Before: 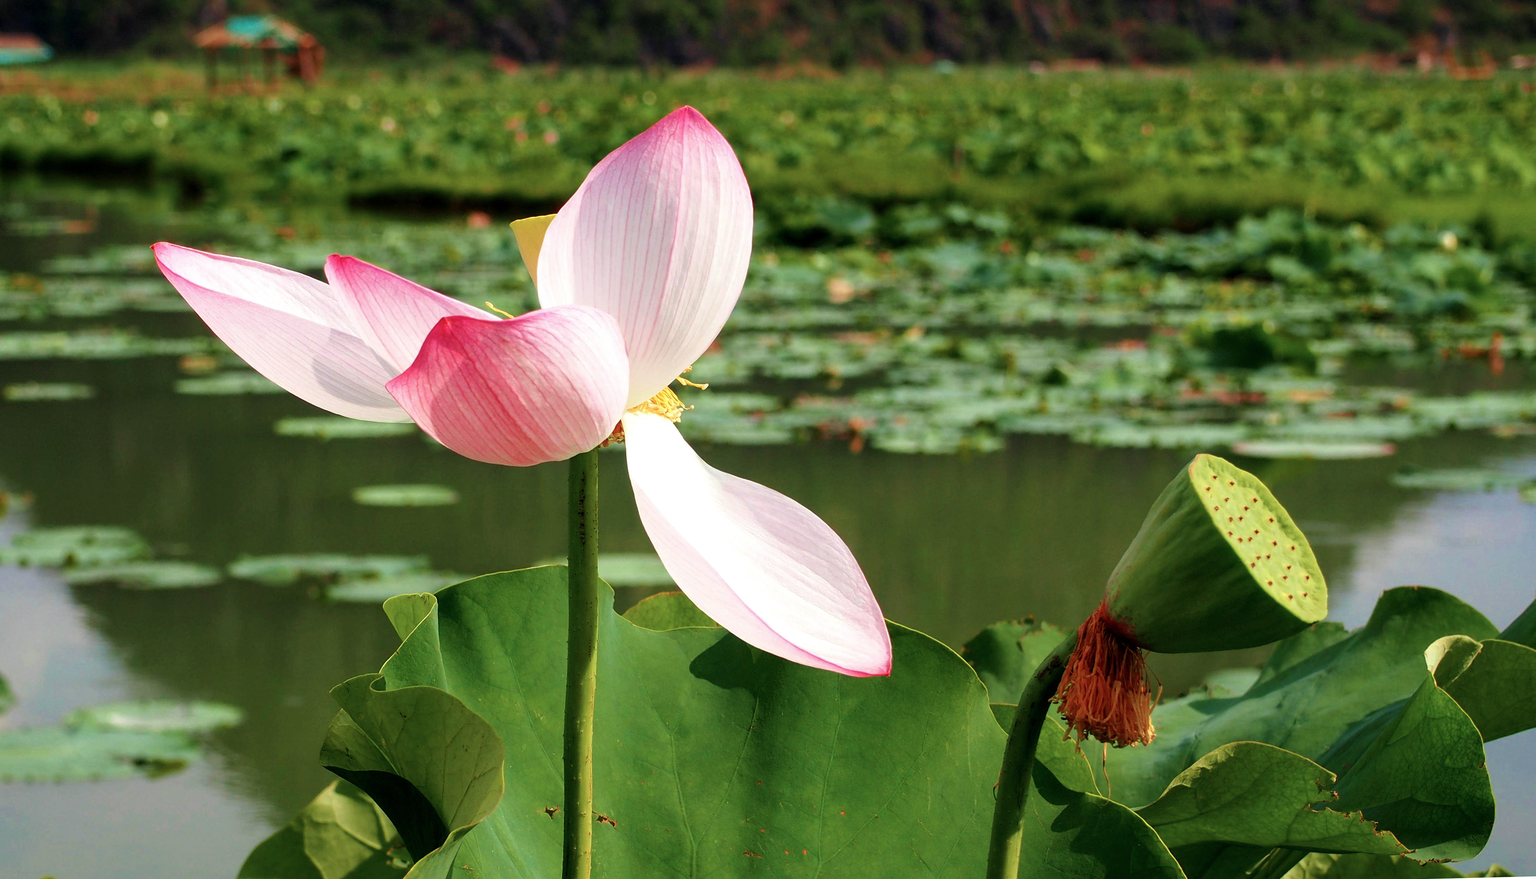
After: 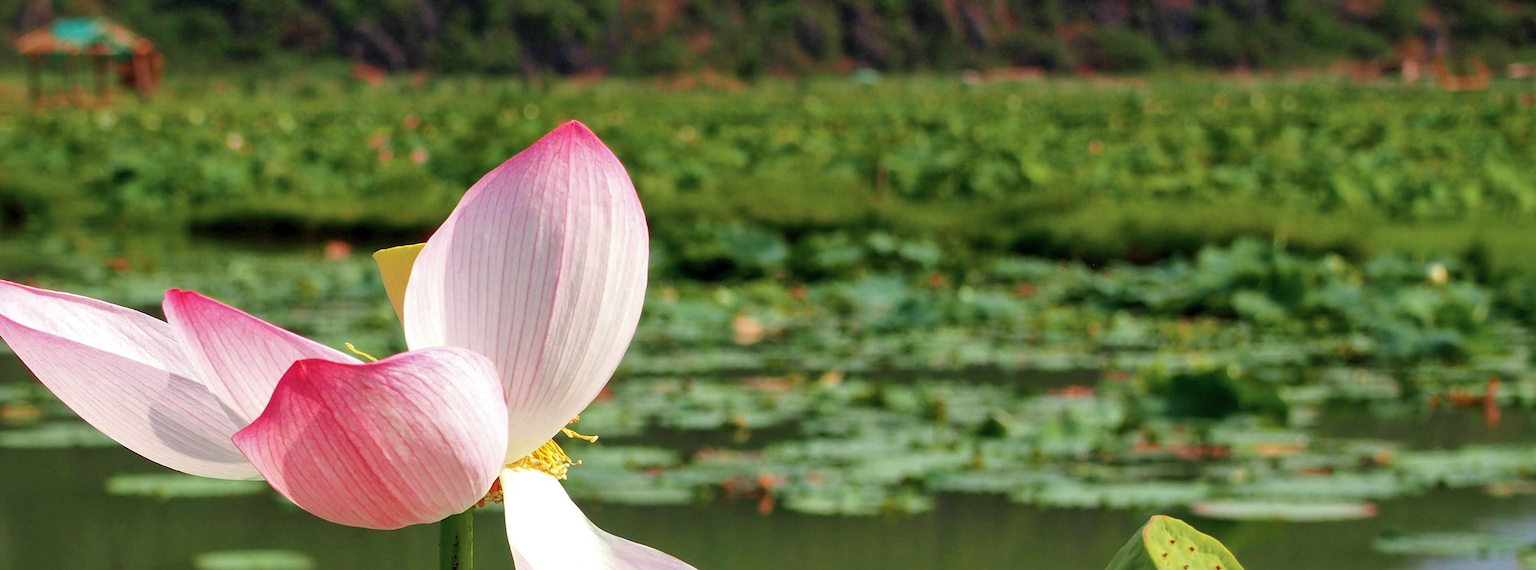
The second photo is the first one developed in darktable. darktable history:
shadows and highlights: on, module defaults
crop and rotate: left 11.812%, bottom 42.776%
